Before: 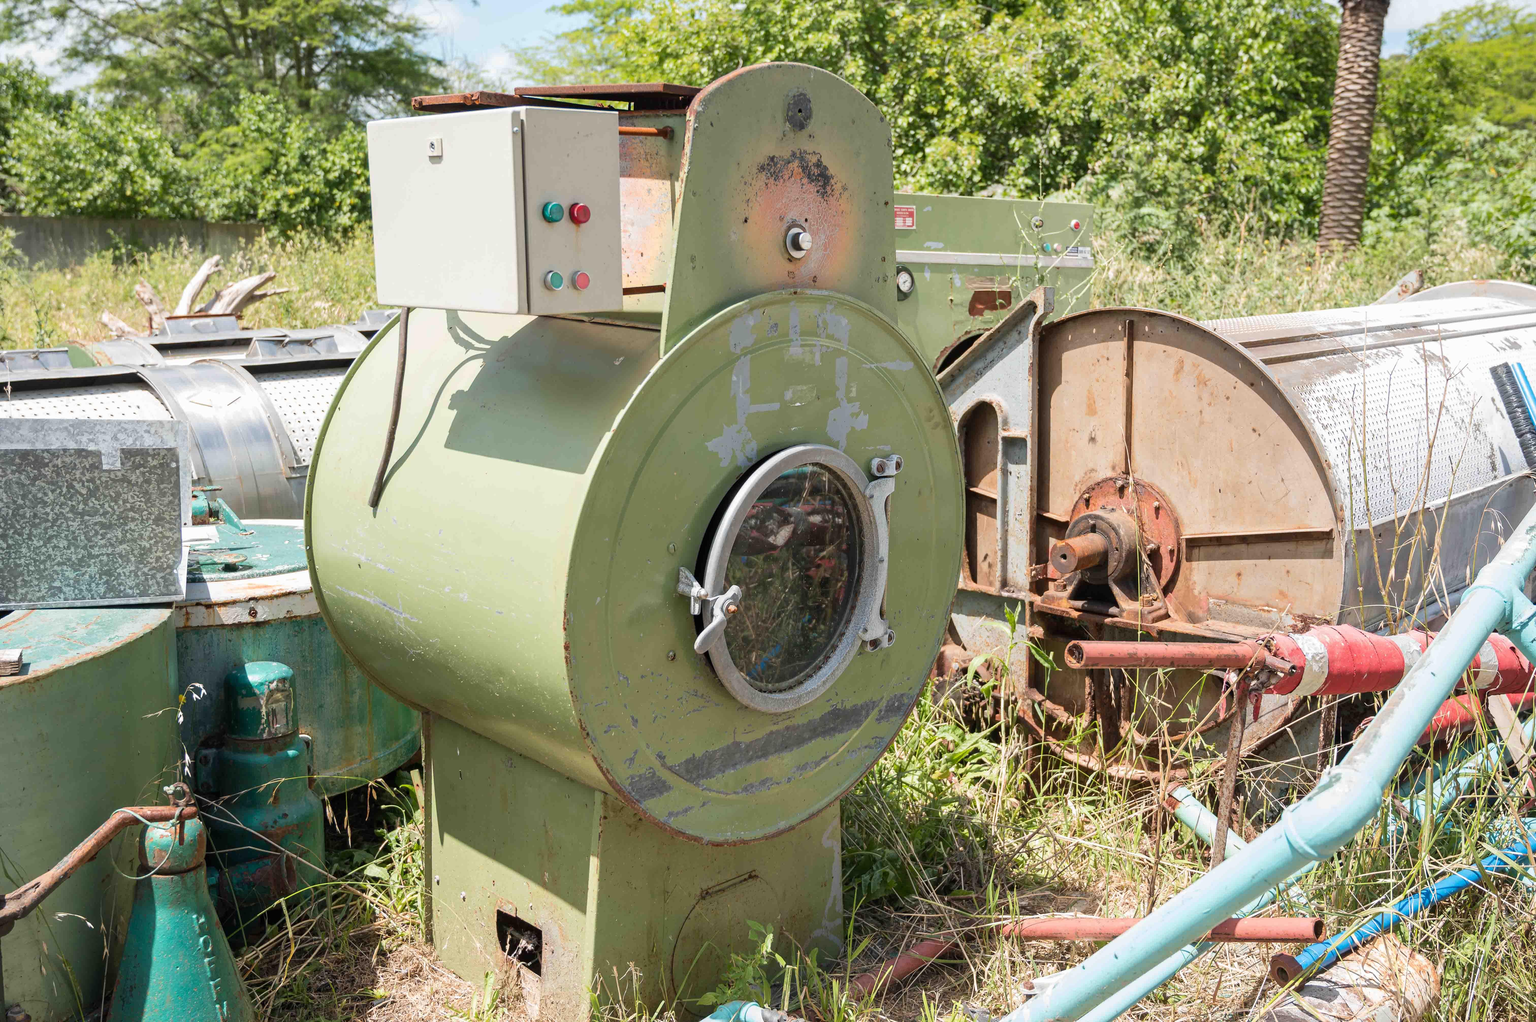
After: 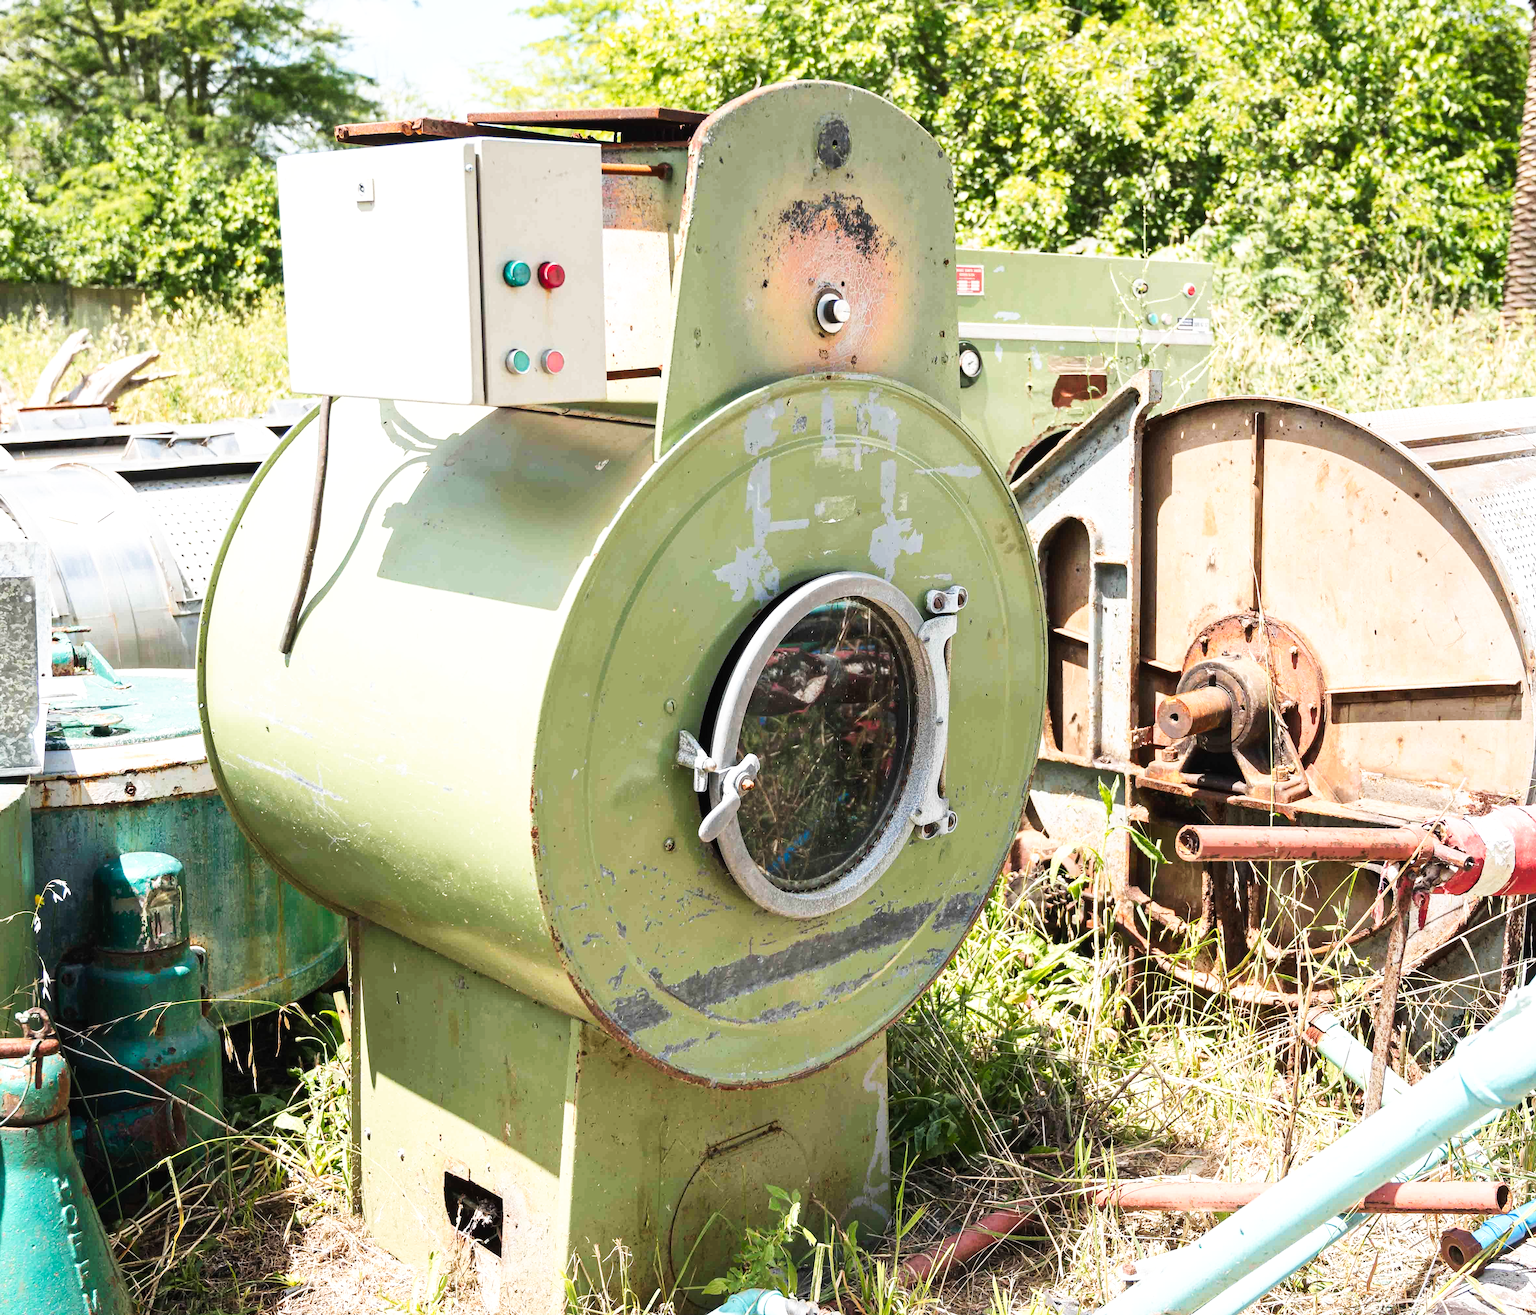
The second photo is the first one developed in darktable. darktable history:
crop: left 9.888%, right 12.439%
tone curve: curves: ch0 [(0, 0) (0.003, 0.011) (0.011, 0.02) (0.025, 0.032) (0.044, 0.046) (0.069, 0.071) (0.1, 0.107) (0.136, 0.144) (0.177, 0.189) (0.224, 0.244) (0.277, 0.309) (0.335, 0.398) (0.399, 0.477) (0.468, 0.583) (0.543, 0.675) (0.623, 0.772) (0.709, 0.855) (0.801, 0.926) (0.898, 0.979) (1, 1)], preserve colors none
tone equalizer: -8 EV -0.381 EV, -7 EV -0.37 EV, -6 EV -0.325 EV, -5 EV -0.236 EV, -3 EV 0.2 EV, -2 EV 0.309 EV, -1 EV 0.405 EV, +0 EV 0.39 EV, edges refinement/feathering 500, mask exposure compensation -1.57 EV, preserve details no
